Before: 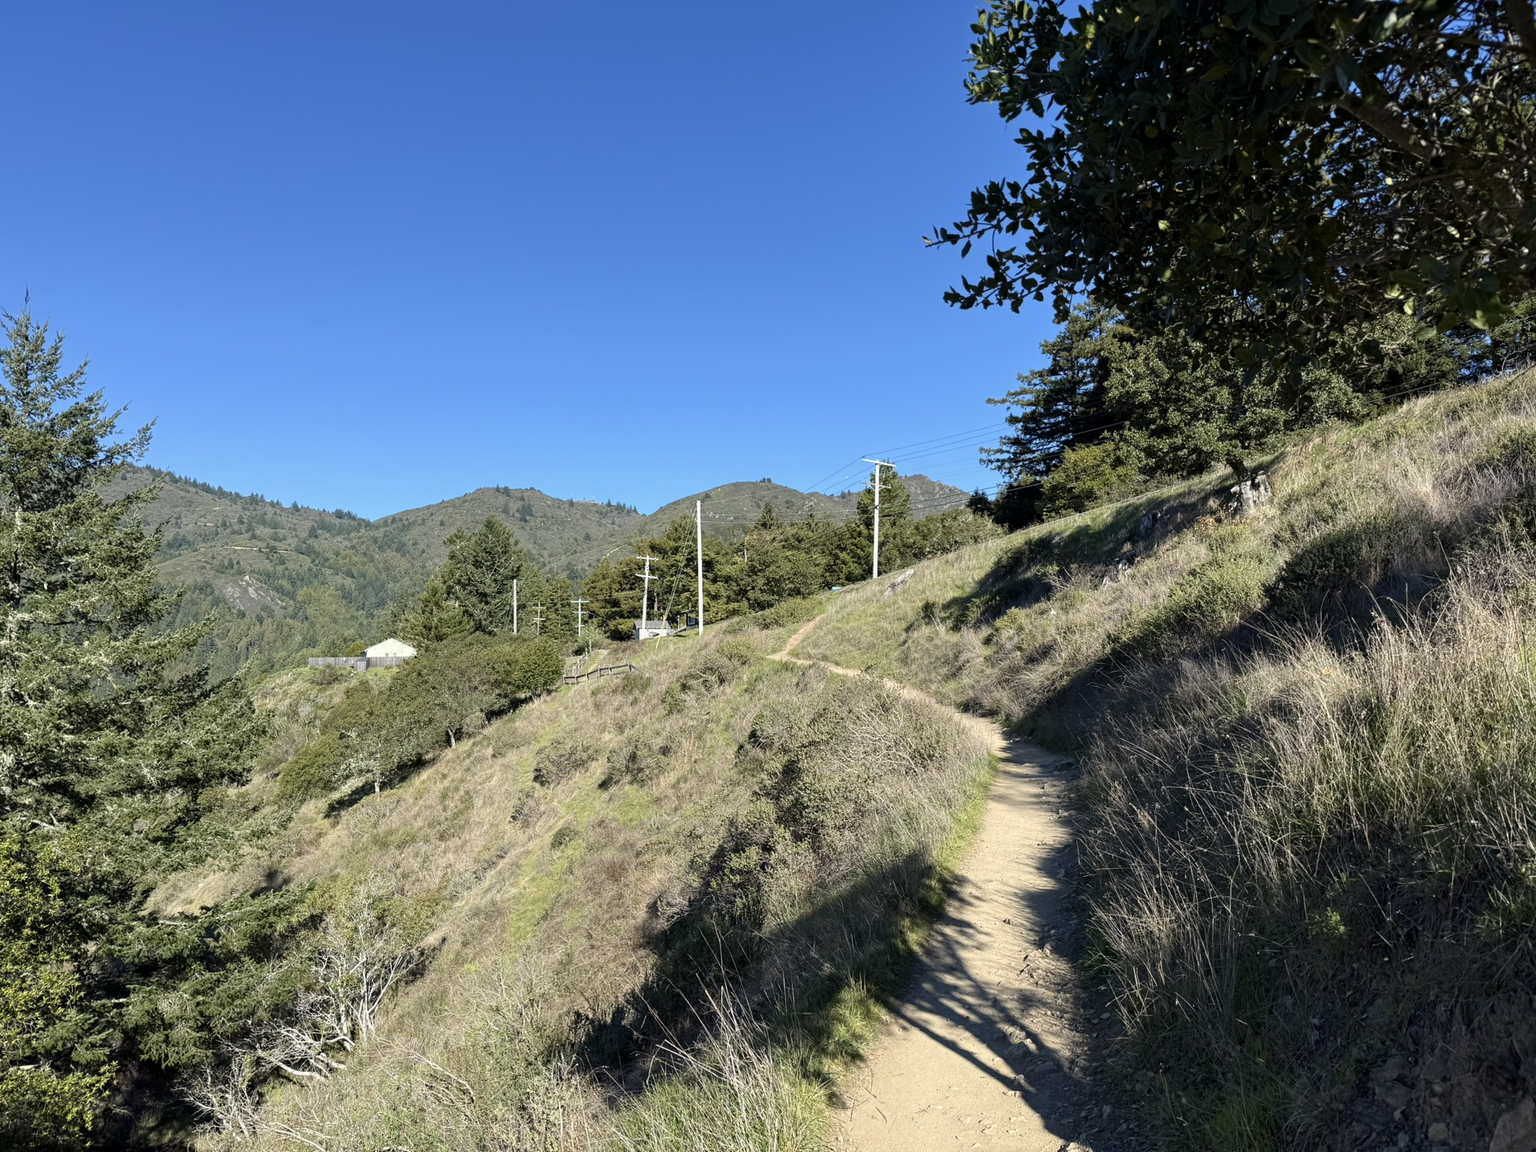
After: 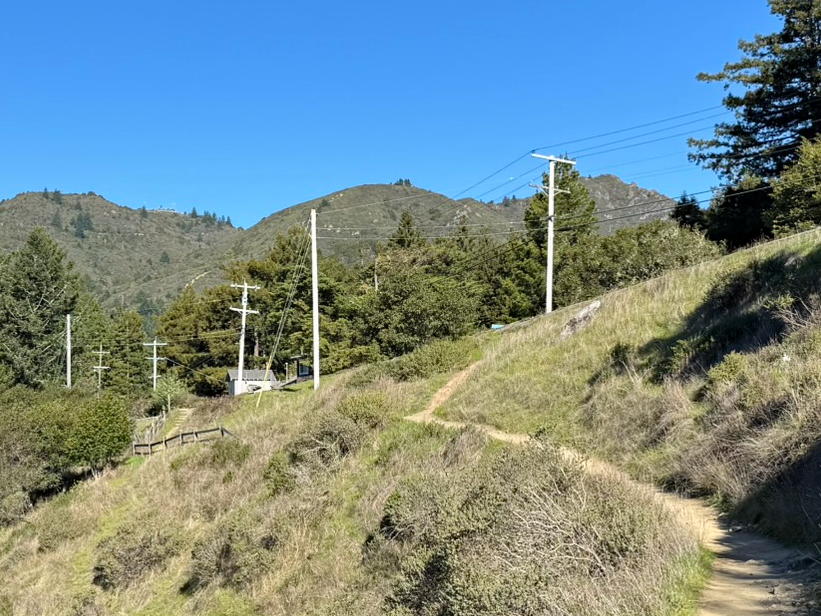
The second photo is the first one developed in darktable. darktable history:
shadows and highlights: shadows 37.29, highlights -27.15, soften with gaussian
haze removal: compatibility mode true, adaptive false
crop: left 30.218%, top 29.871%, right 29.674%, bottom 29.997%
